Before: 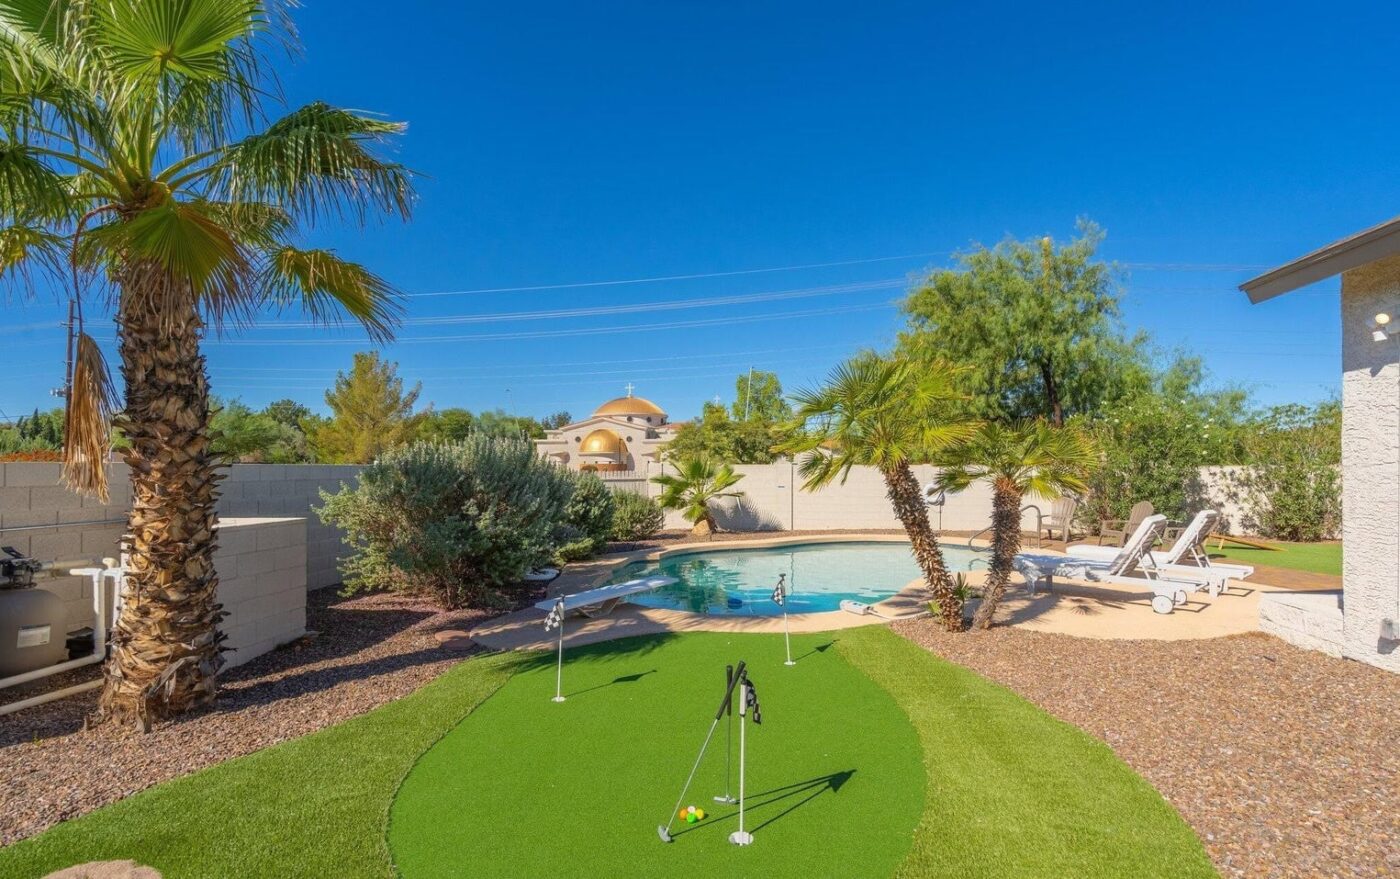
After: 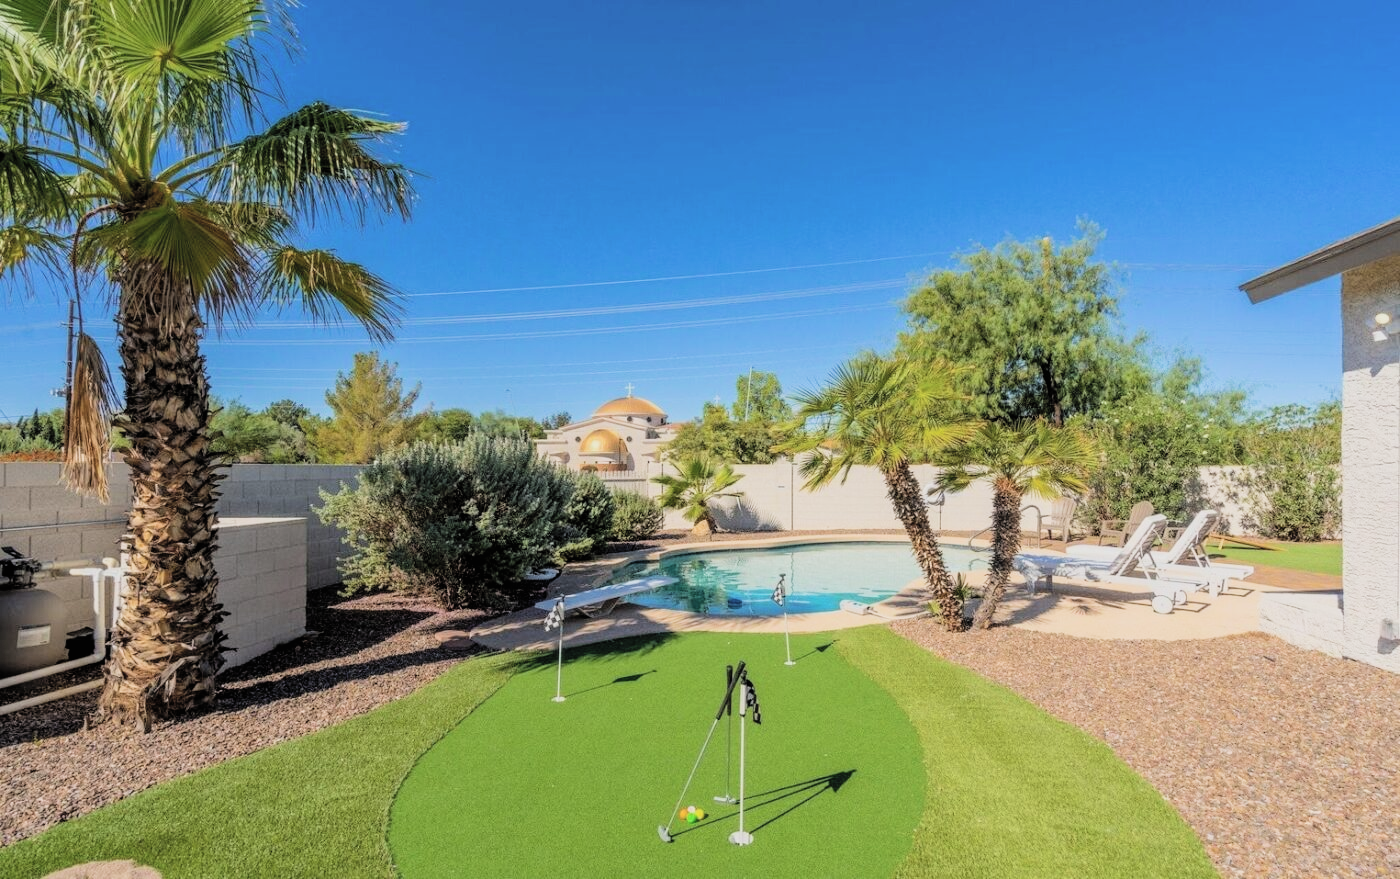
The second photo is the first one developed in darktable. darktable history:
contrast brightness saturation: brightness 0.13
color zones: curves: ch1 [(0, 0.469) (0.001, 0.469) (0.12, 0.446) (0.248, 0.469) (0.5, 0.5) (0.748, 0.5) (0.999, 0.469) (1, 0.469)]
filmic rgb: black relative exposure -5 EV, hardness 2.88, contrast 1.3, highlights saturation mix -30%
